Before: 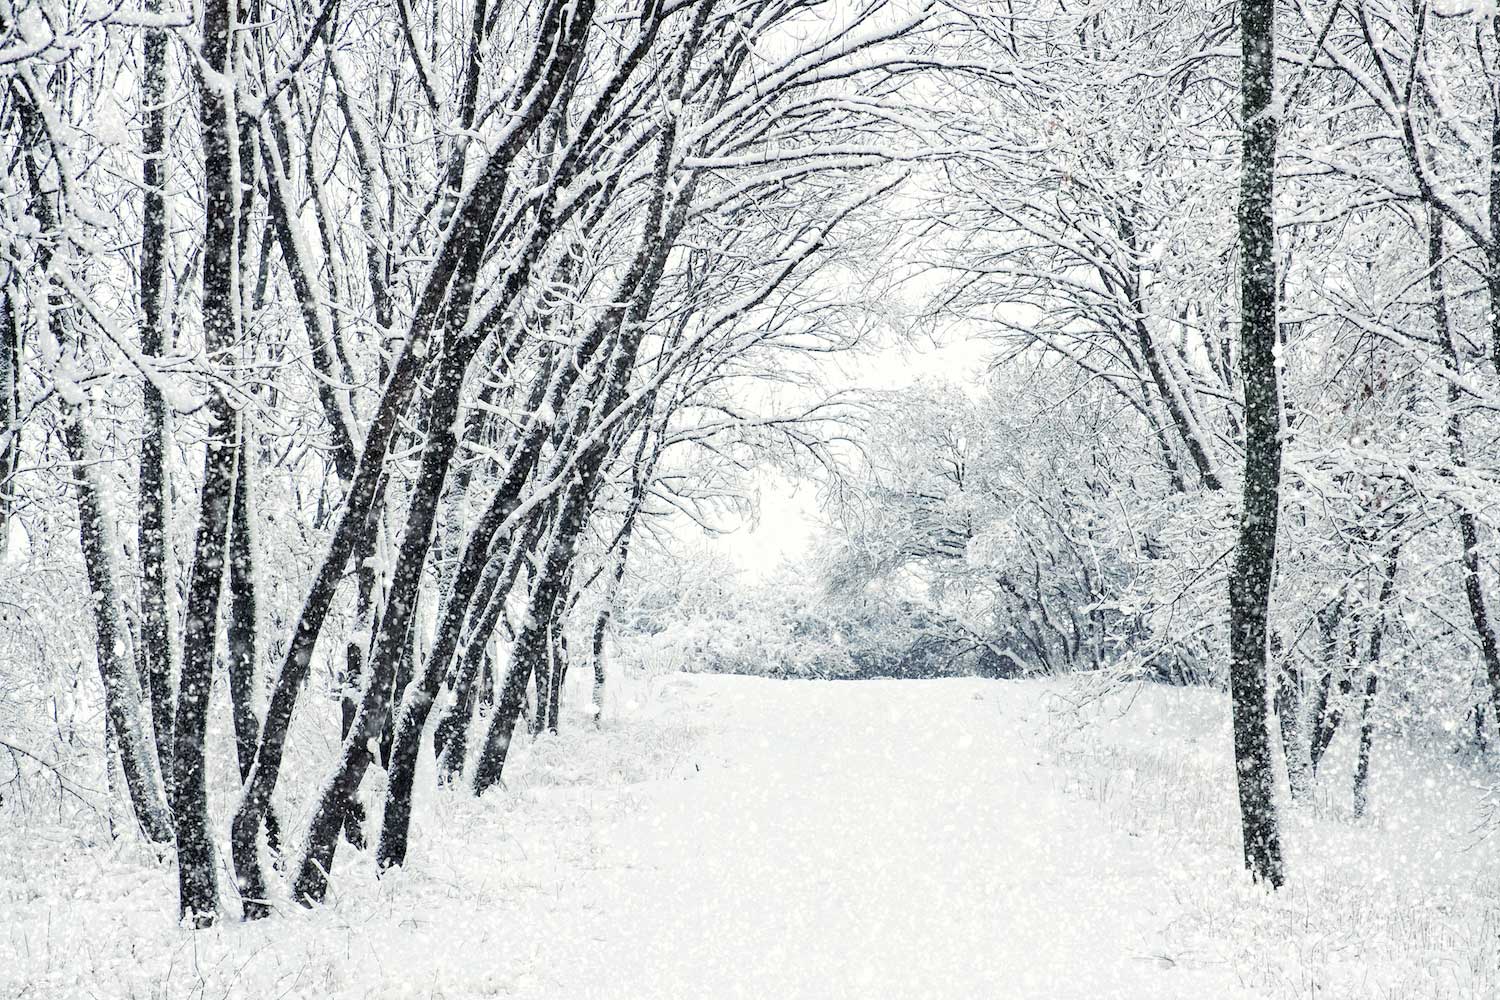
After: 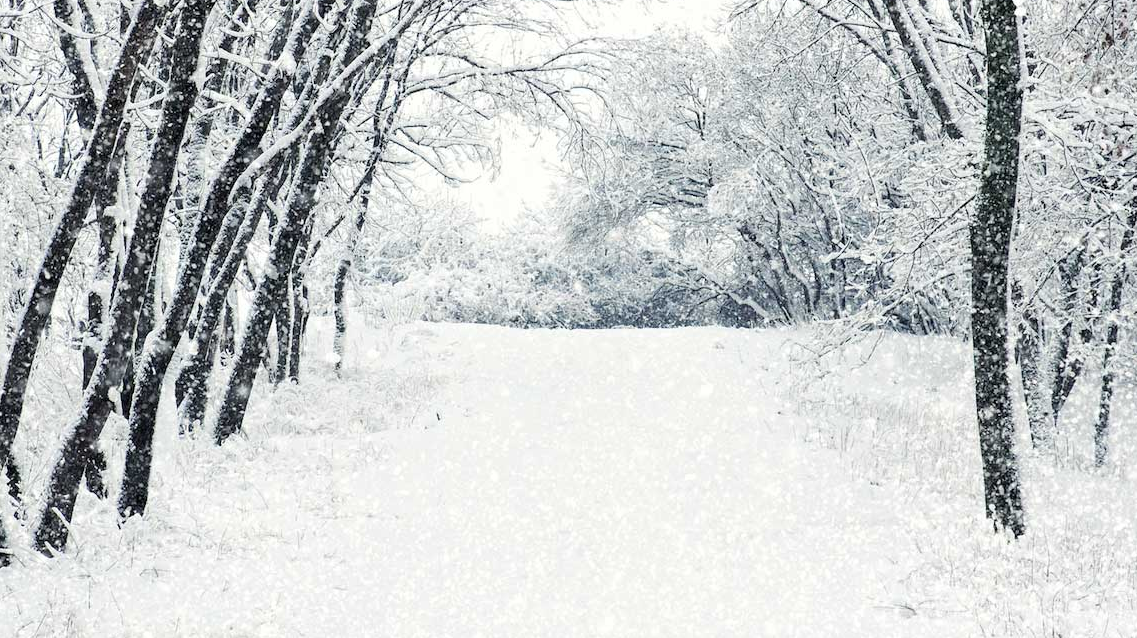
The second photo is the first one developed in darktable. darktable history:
crop and rotate: left 17.329%, top 35.171%, right 6.816%, bottom 0.948%
